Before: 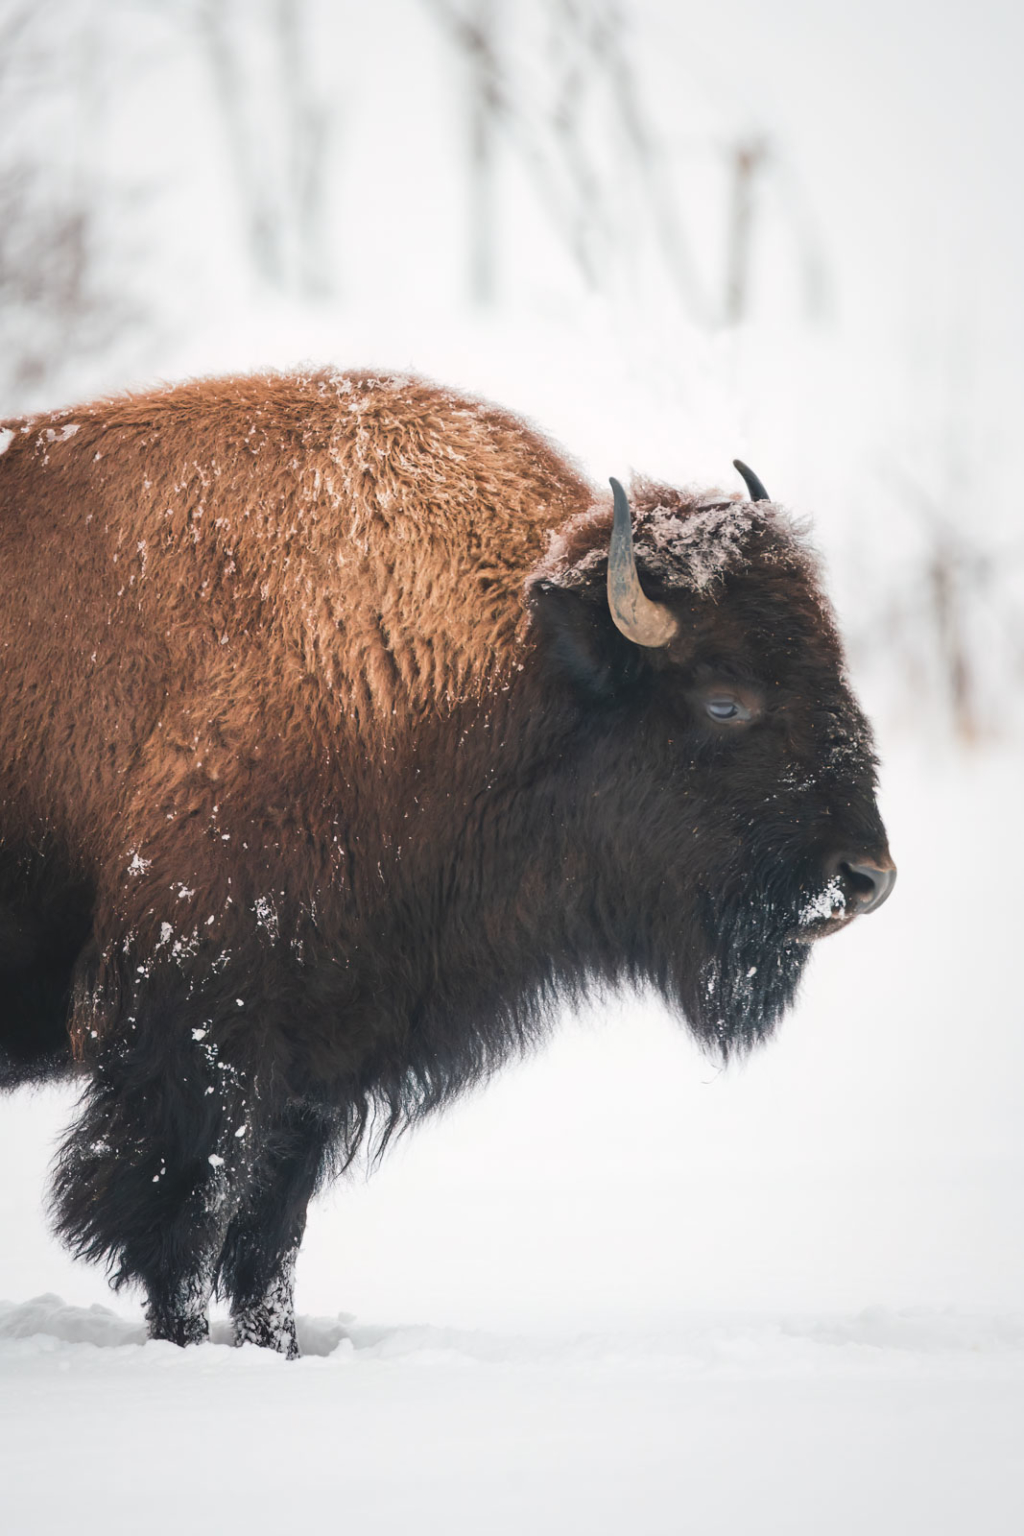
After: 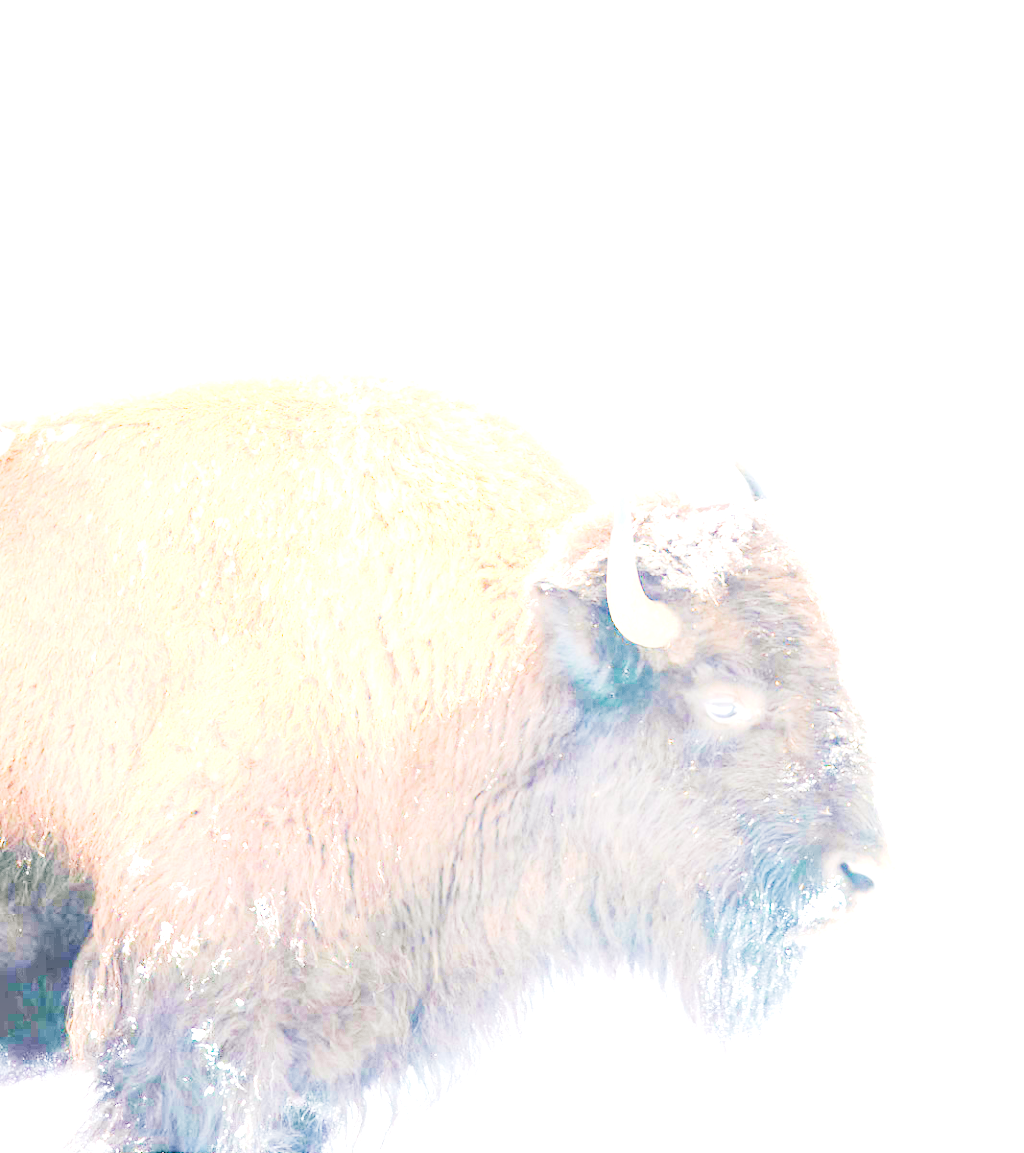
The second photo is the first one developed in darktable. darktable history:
velvia: strength 67.28%, mid-tones bias 0.968
base curve: curves: ch0 [(0, 0) (0.028, 0.03) (0.121, 0.232) (0.46, 0.748) (0.859, 0.968) (1, 1)], fusion 1
local contrast: on, module defaults
tone curve: curves: ch0 [(0, 0) (0.16, 0.055) (0.506, 0.762) (1, 1.024)], preserve colors none
color balance rgb: power › chroma 0.267%, power › hue 60.63°, perceptual saturation grading › global saturation 16.3%, perceptual brilliance grading › global brilliance 24.581%, contrast 5.143%
exposure: black level correction 0.001, exposure 1.399 EV, compensate highlight preservation false
crop: bottom 24.888%
